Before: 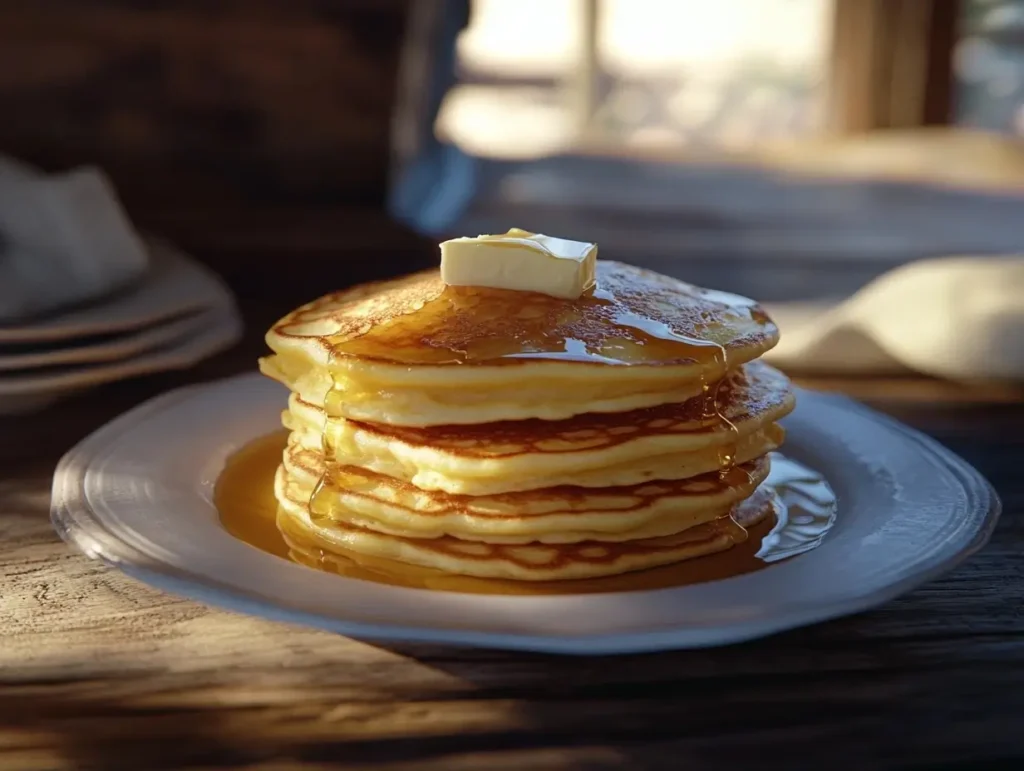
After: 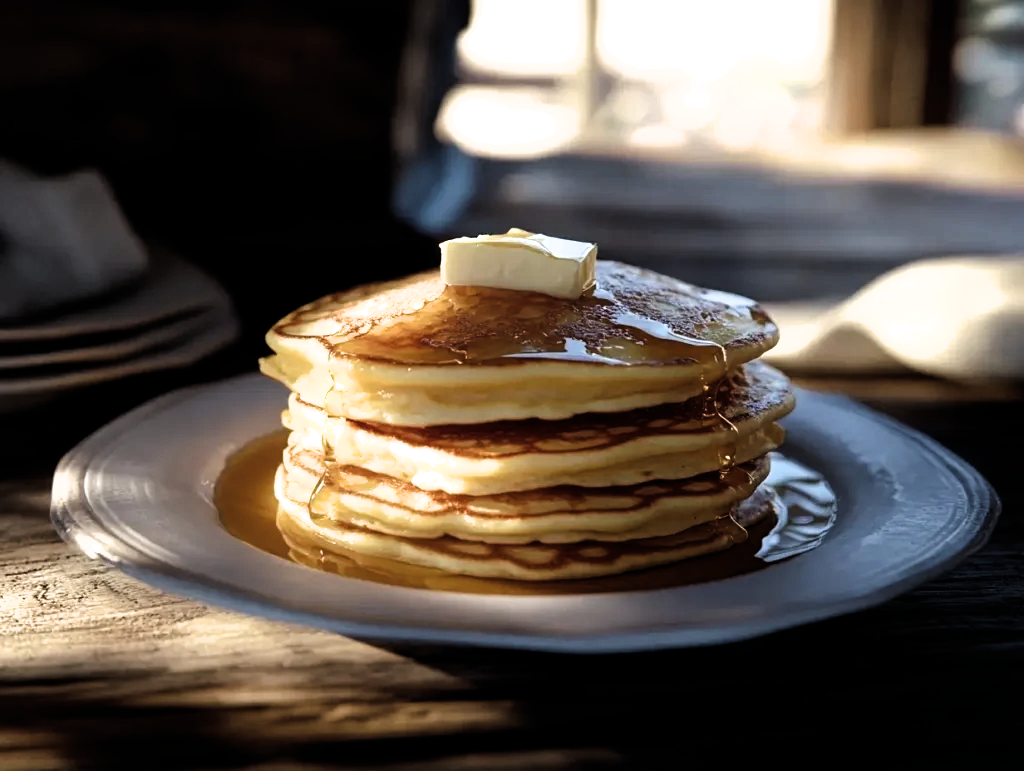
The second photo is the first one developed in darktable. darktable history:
exposure: black level correction -0.004, exposure 0.057 EV, compensate highlight preservation false
filmic rgb: black relative exposure -8.26 EV, white relative exposure 2.24 EV, hardness 7.08, latitude 85.43%, contrast 1.692, highlights saturation mix -4.03%, shadows ↔ highlights balance -2.41%
